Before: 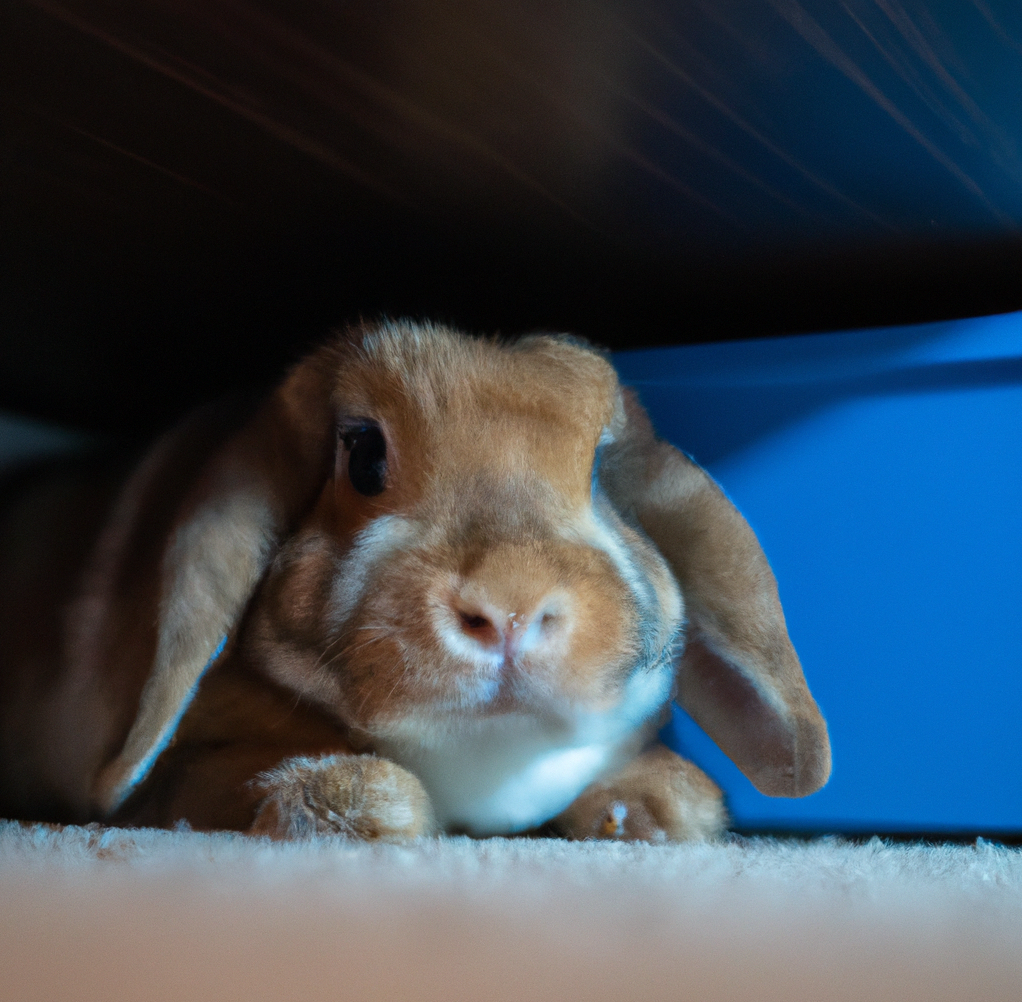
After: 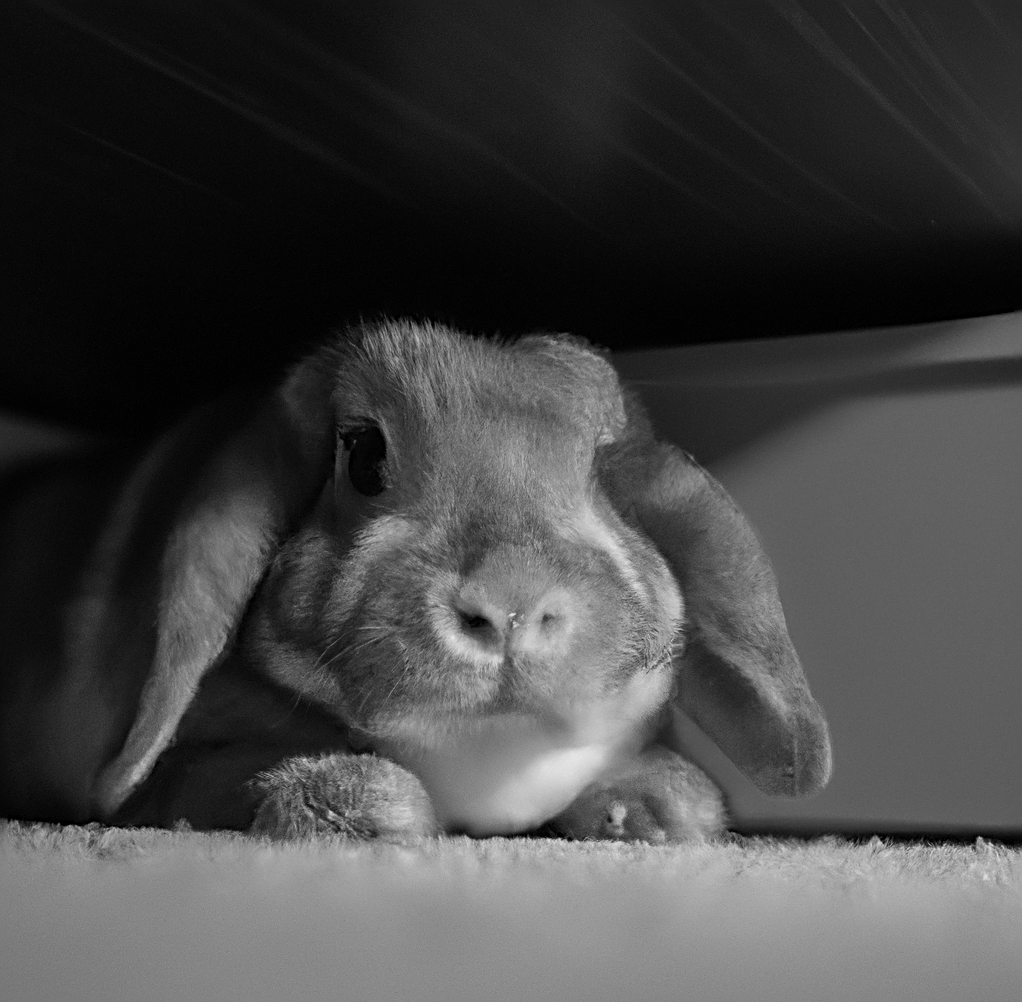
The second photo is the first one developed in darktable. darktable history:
sharpen: radius 3.025, amount 0.757
monochrome: a -71.75, b 75.82
